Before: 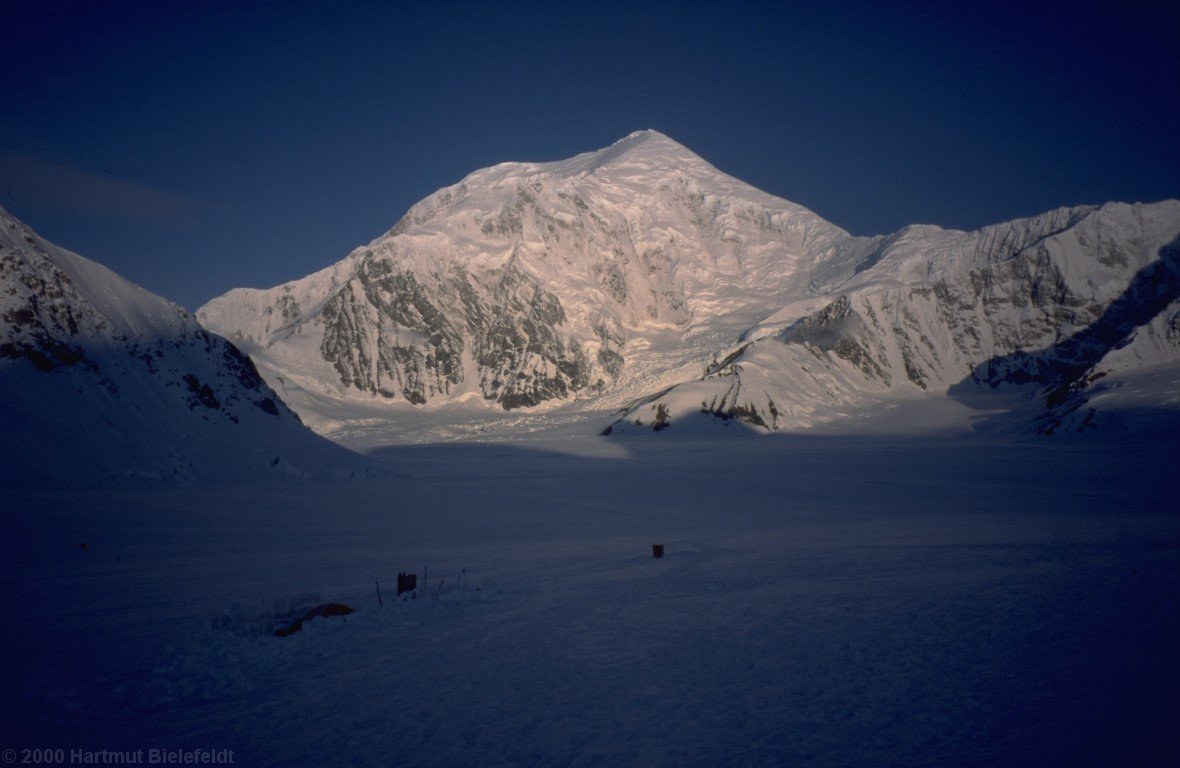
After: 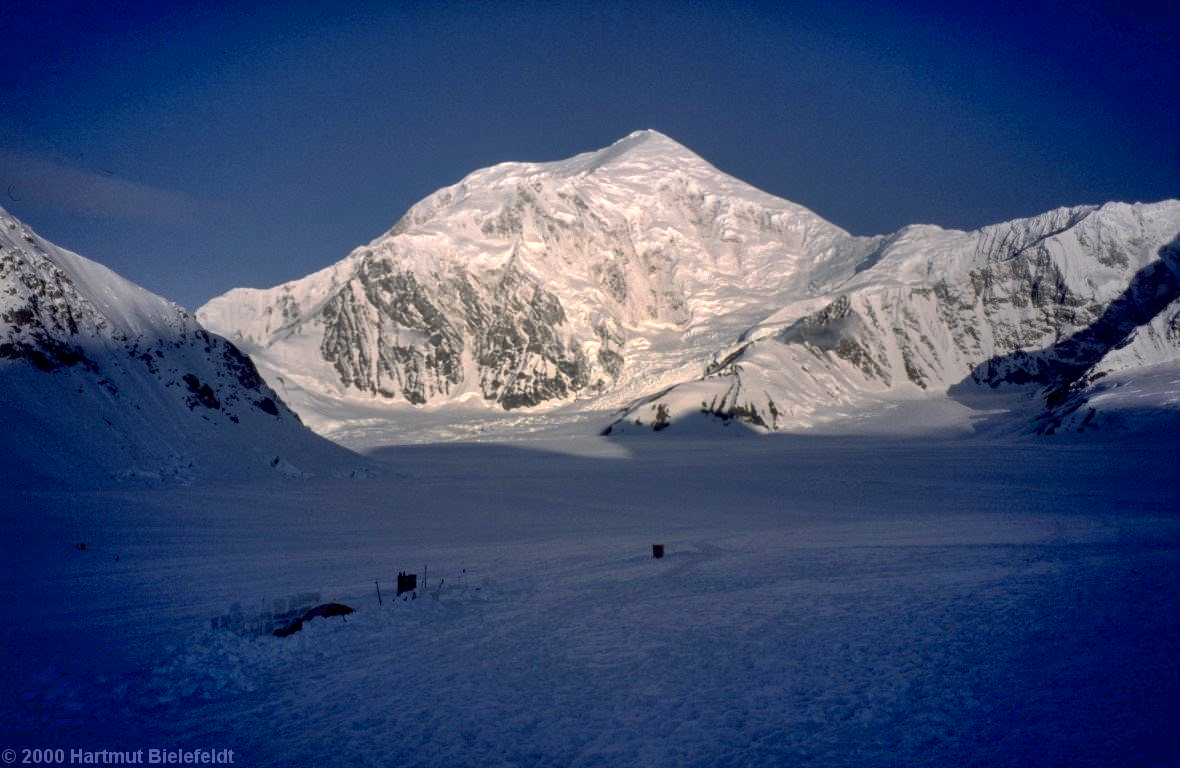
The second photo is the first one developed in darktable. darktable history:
shadows and highlights: low approximation 0.01, soften with gaussian
exposure: exposure 0.481 EV, compensate exposure bias true, compensate highlight preservation false
local contrast: detail 134%, midtone range 0.747
